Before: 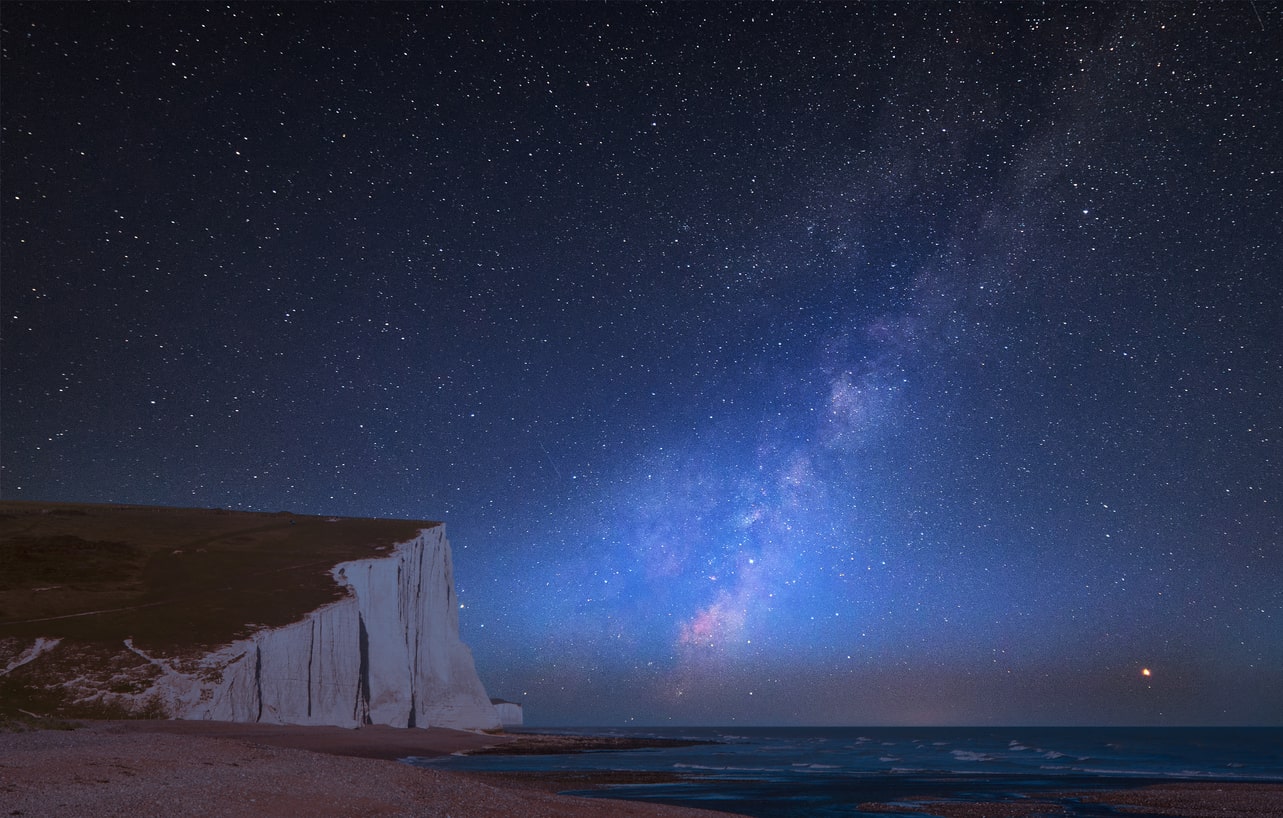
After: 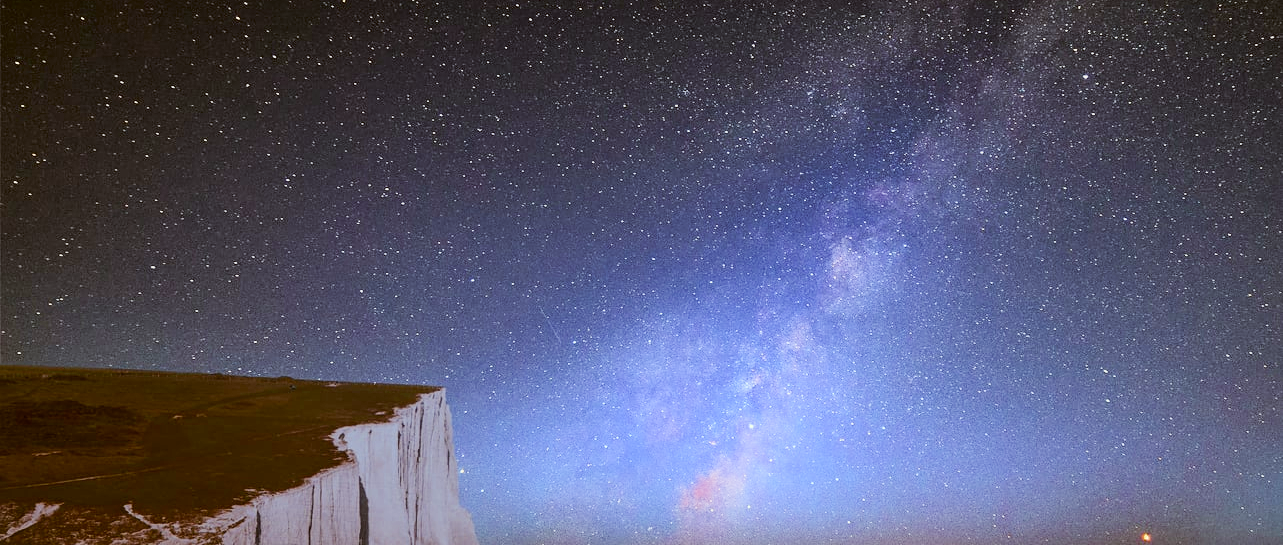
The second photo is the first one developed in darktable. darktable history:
sharpen: amount 0.209
crop: top 16.54%, bottom 16.777%
filmic rgb: black relative exposure -7.43 EV, white relative exposure 4.87 EV, hardness 3.4
contrast brightness saturation: contrast 0.202, brightness 0.158, saturation 0.22
exposure: black level correction 0.001, exposure 1.117 EV, compensate highlight preservation false
color correction: highlights a* -1.51, highlights b* 10.15, shadows a* 0.56, shadows b* 19.38
color zones: curves: ch0 [(0.11, 0.396) (0.195, 0.36) (0.25, 0.5) (0.303, 0.412) (0.357, 0.544) (0.75, 0.5) (0.967, 0.328)]; ch1 [(0, 0.468) (0.112, 0.512) (0.202, 0.6) (0.25, 0.5) (0.307, 0.352) (0.357, 0.544) (0.75, 0.5) (0.963, 0.524)]
